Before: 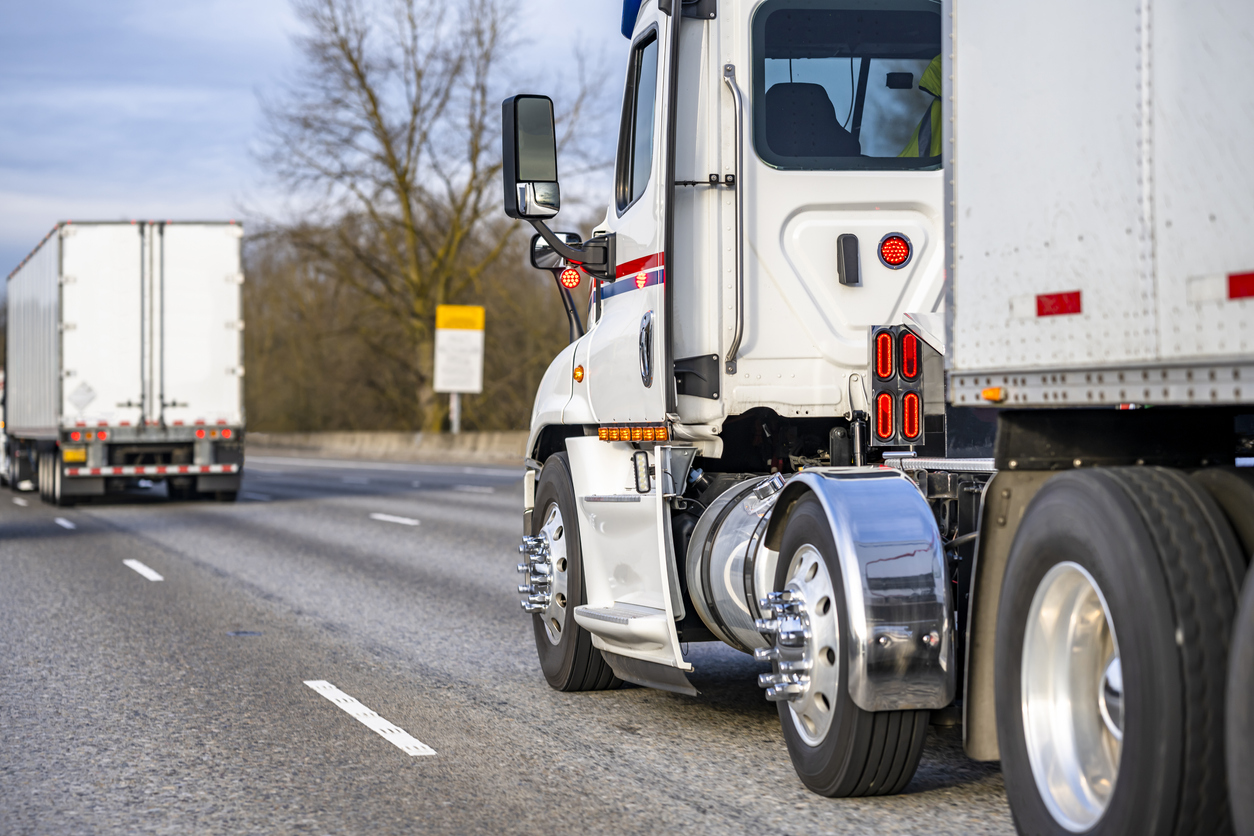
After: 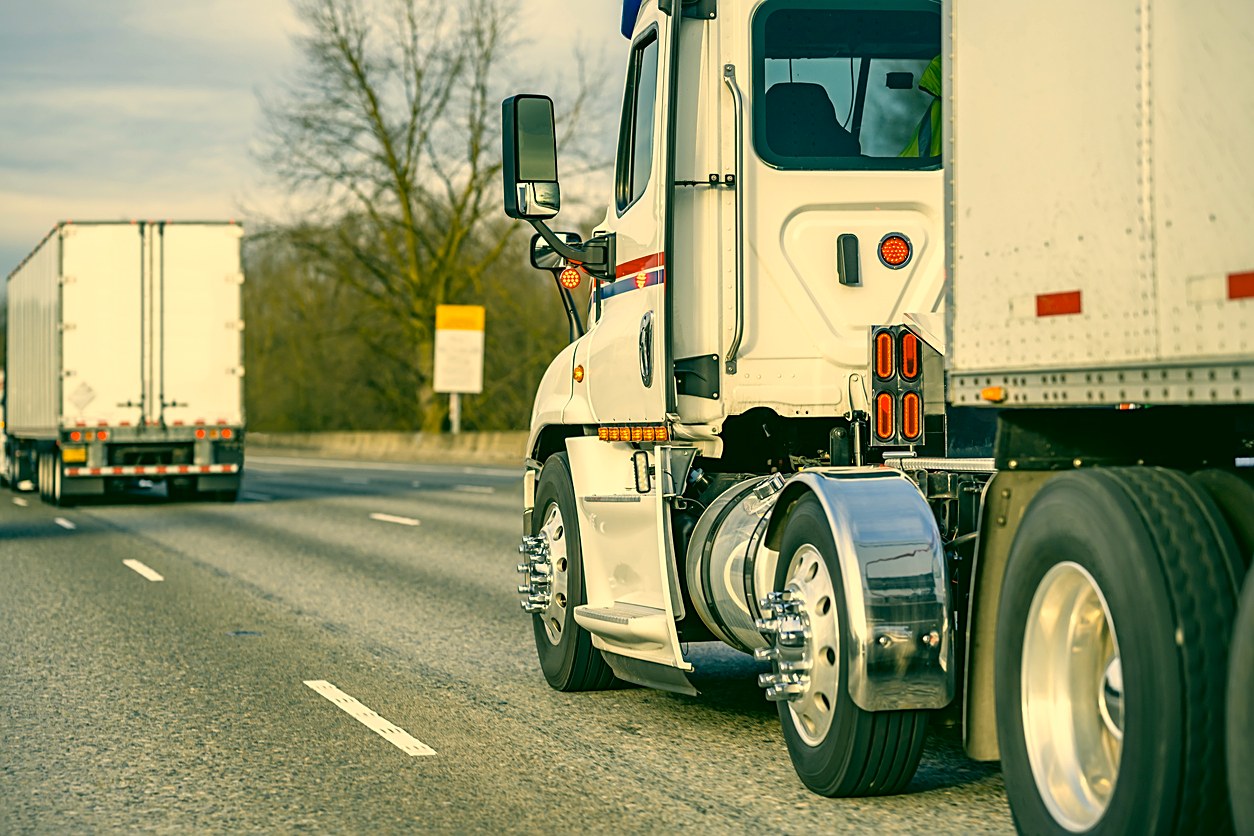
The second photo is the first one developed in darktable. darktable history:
color correction: highlights a* 5.62, highlights b* 33.57, shadows a* -25.86, shadows b* 4.02
sharpen: on, module defaults
